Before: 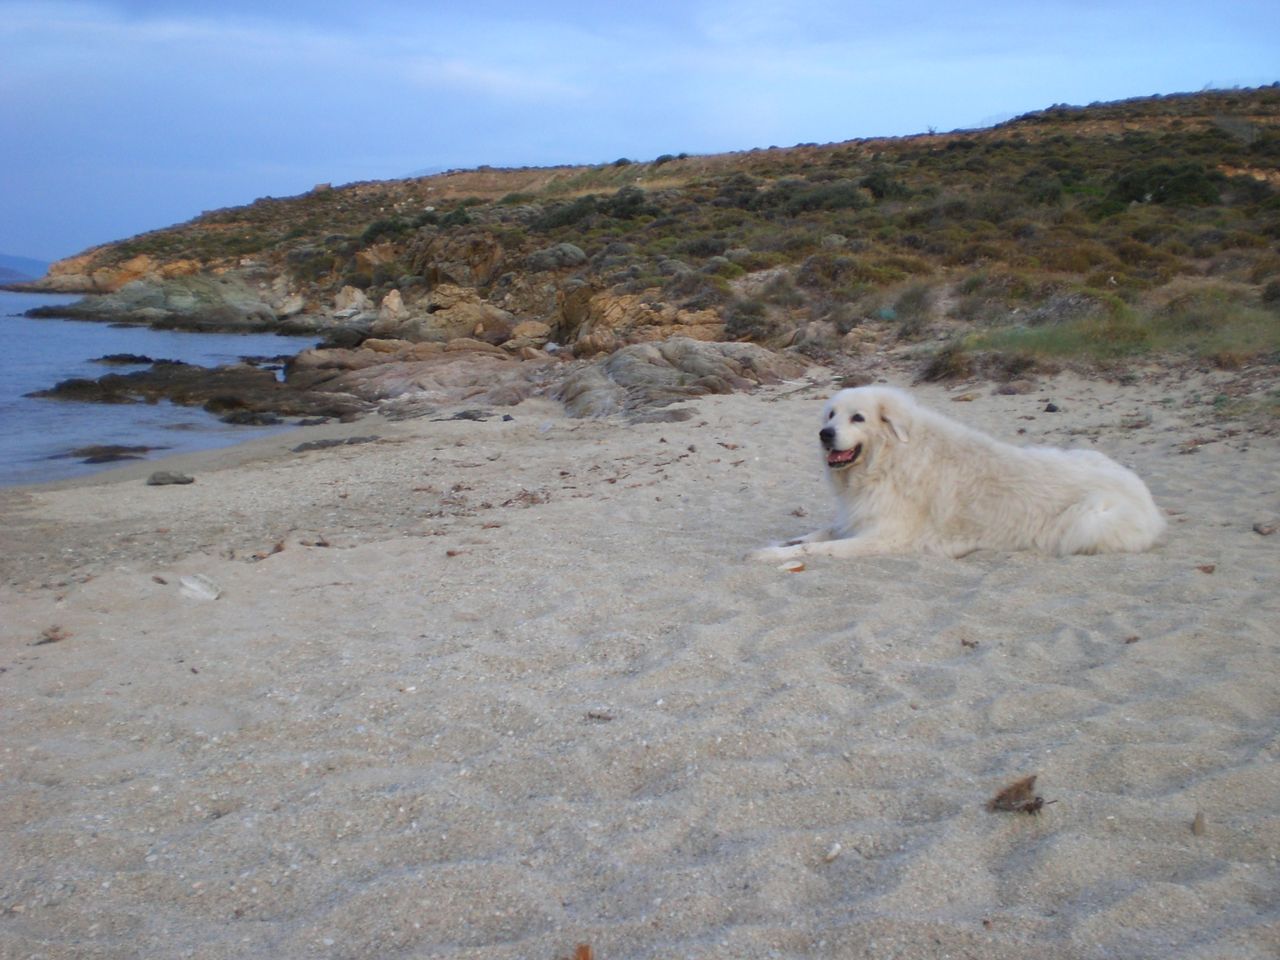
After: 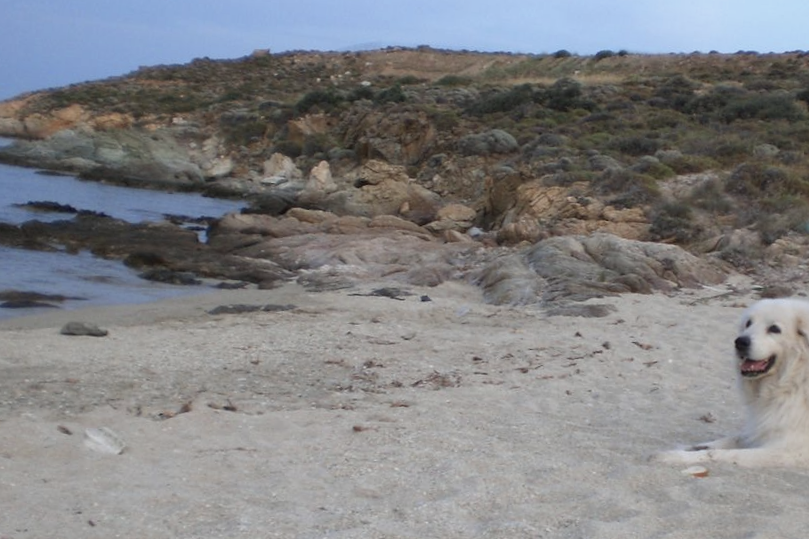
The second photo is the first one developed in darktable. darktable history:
crop and rotate: angle -4.99°, left 2.122%, top 6.945%, right 27.566%, bottom 30.519%
color balance: input saturation 100.43%, contrast fulcrum 14.22%, output saturation 70.41%
